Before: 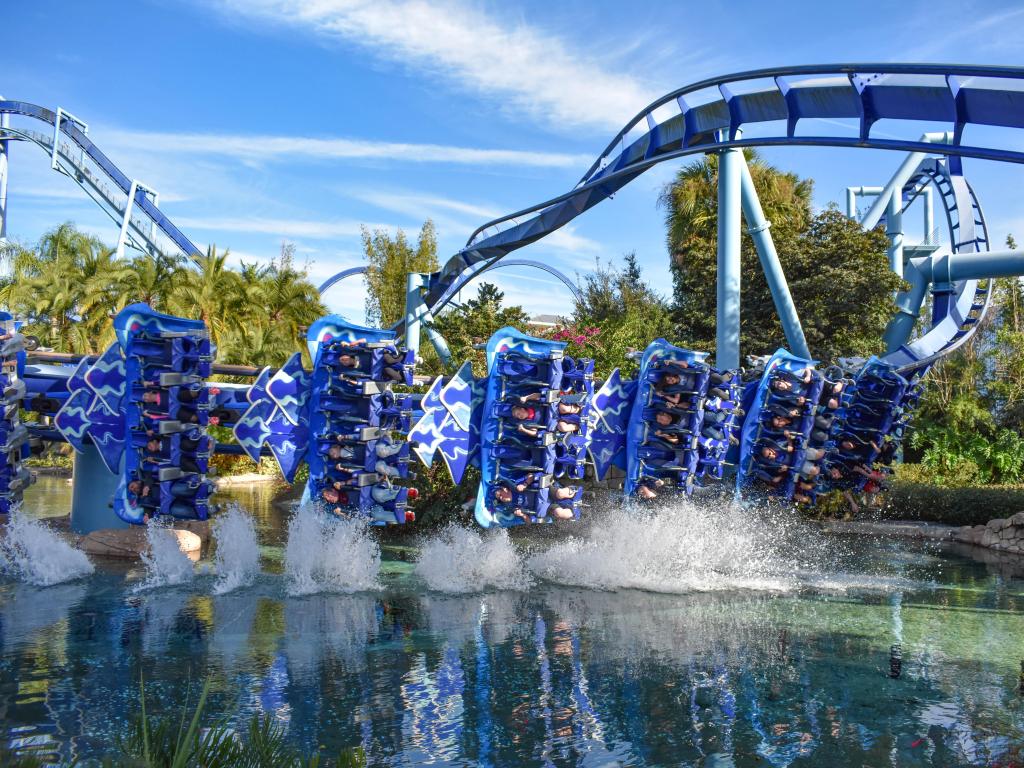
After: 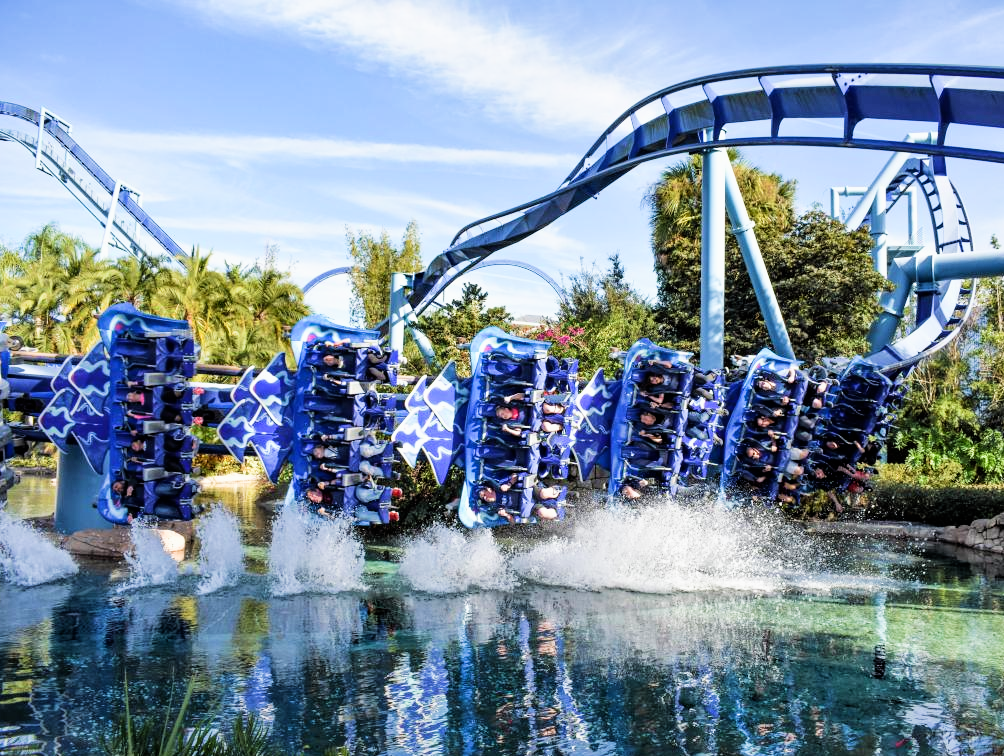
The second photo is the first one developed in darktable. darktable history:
exposure: black level correction 0, exposure 0.699 EV, compensate highlight preservation false
filmic rgb: black relative exposure -5.09 EV, white relative exposure 3.52 EV, hardness 3.16, contrast 1.301, highlights saturation mix -48.71%
velvia: strength 14.78%
crop: left 1.65%, right 0.278%, bottom 1.461%
